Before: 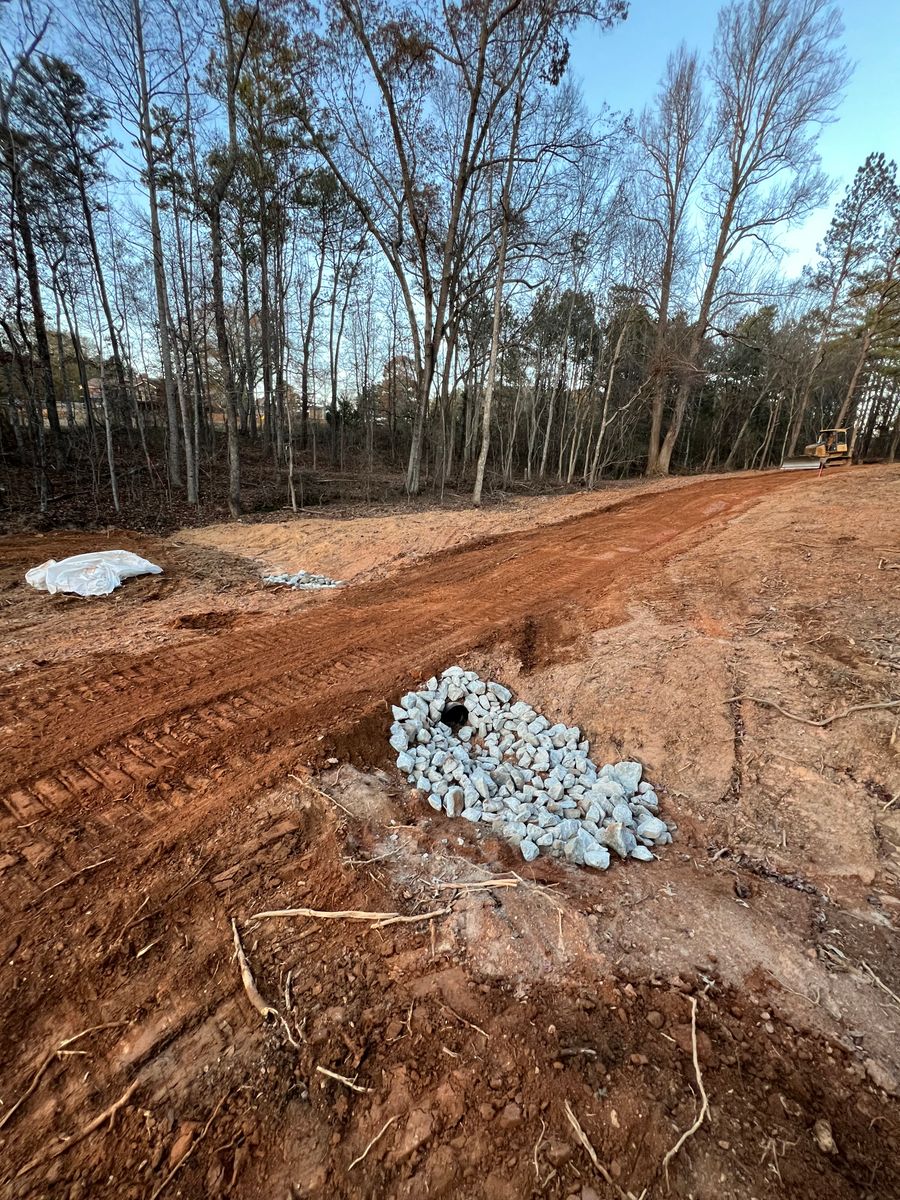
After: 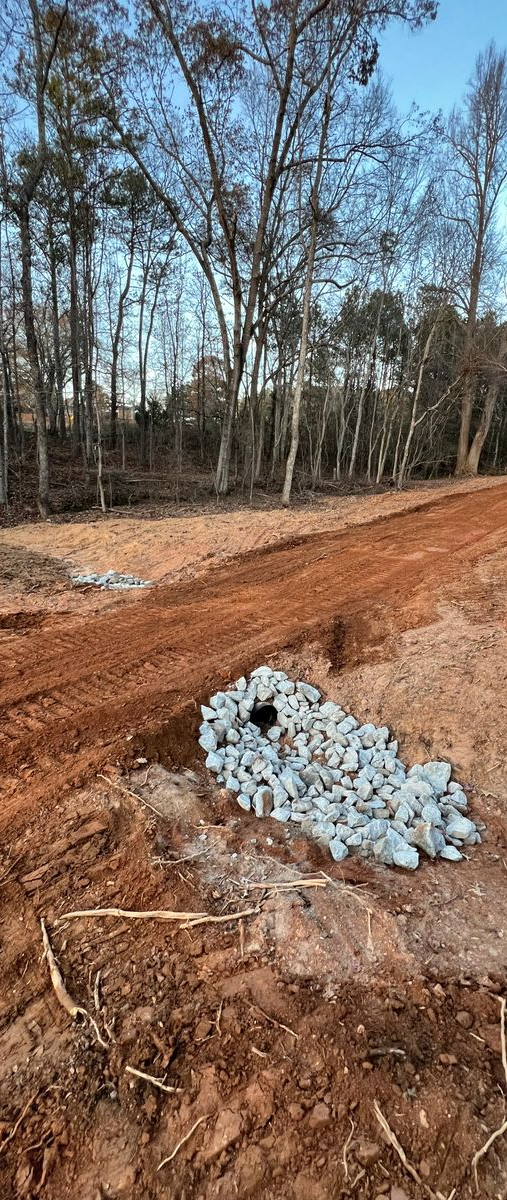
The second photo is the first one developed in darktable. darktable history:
crop: left 21.264%, right 22.402%
shadows and highlights: shadows 60.82, highlights -60.25, soften with gaussian
